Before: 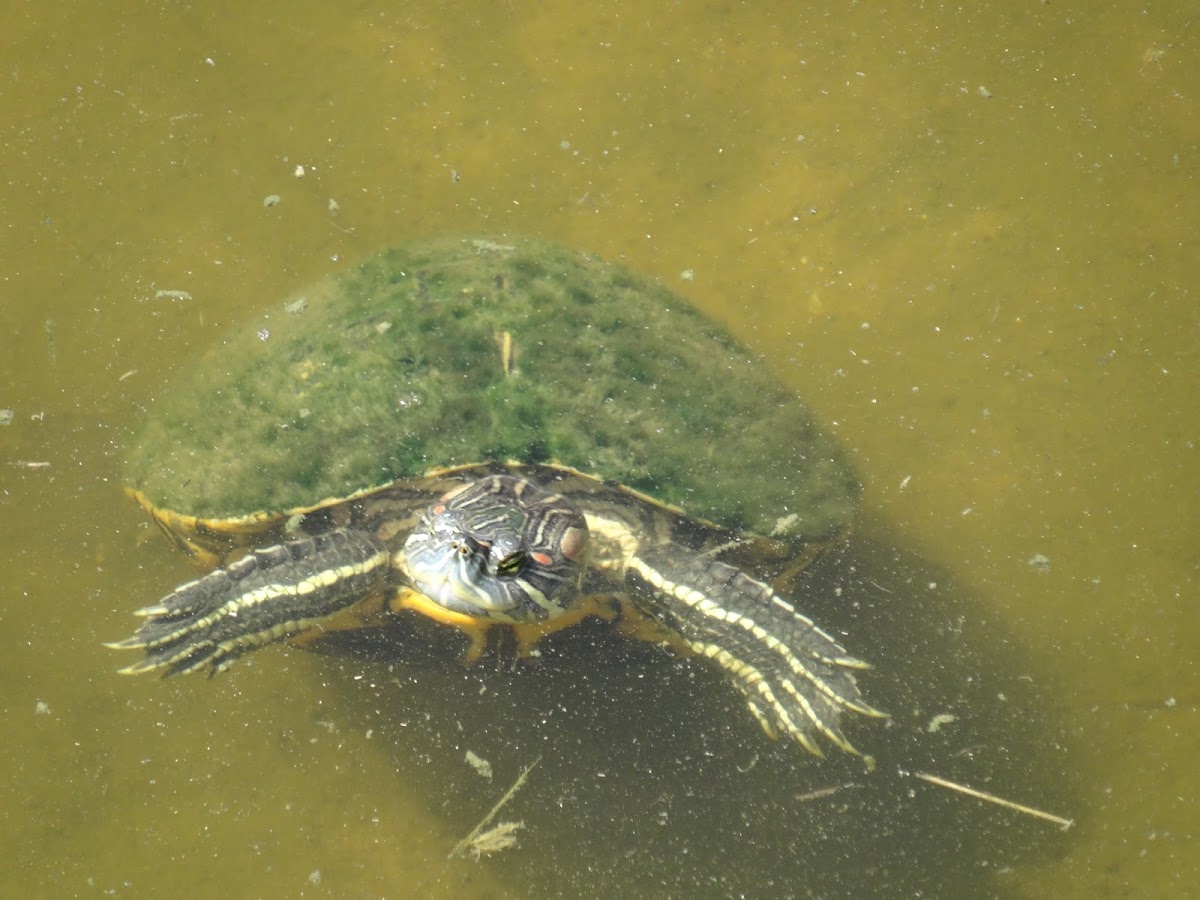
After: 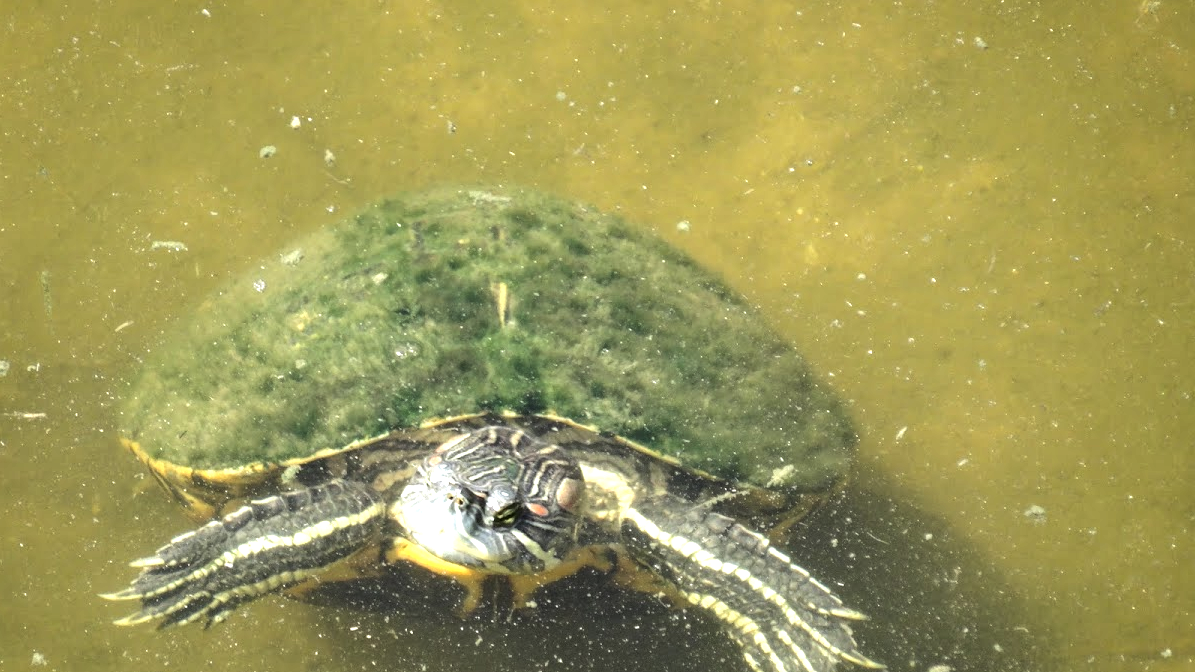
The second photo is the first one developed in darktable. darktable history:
crop: left 0.387%, top 5.469%, bottom 19.809%
tone equalizer: -8 EV -0.75 EV, -7 EV -0.7 EV, -6 EV -0.6 EV, -5 EV -0.4 EV, -3 EV 0.4 EV, -2 EV 0.6 EV, -1 EV 0.7 EV, +0 EV 0.75 EV, edges refinement/feathering 500, mask exposure compensation -1.57 EV, preserve details no
local contrast: highlights 100%, shadows 100%, detail 120%, midtone range 0.2
